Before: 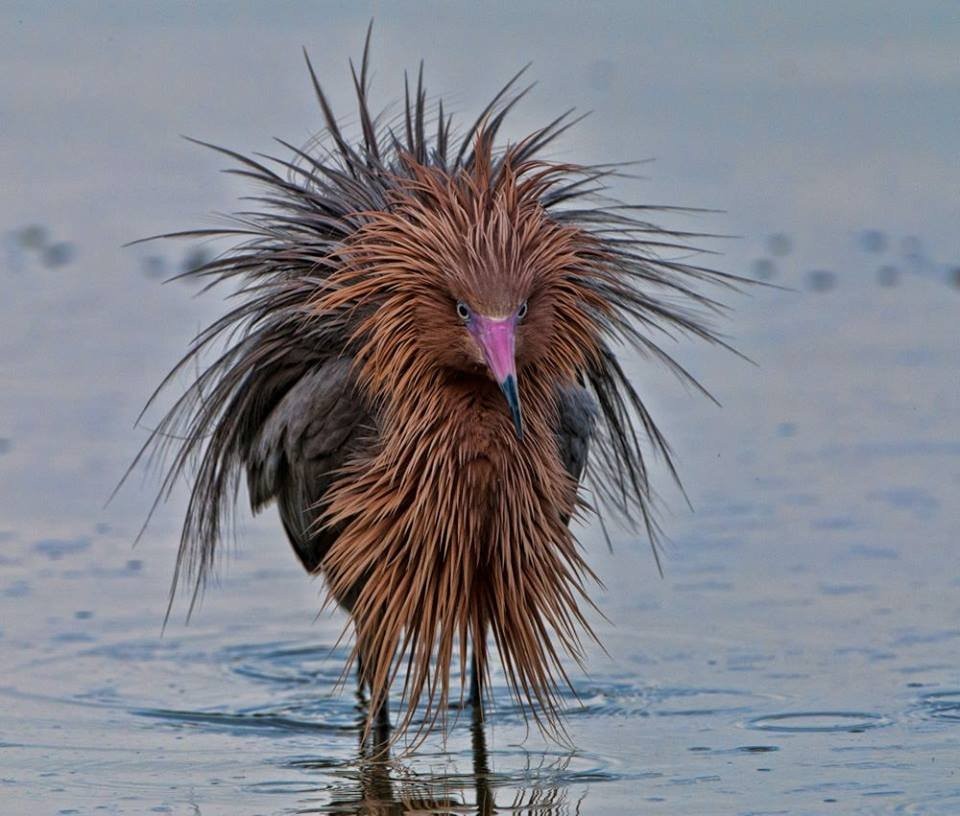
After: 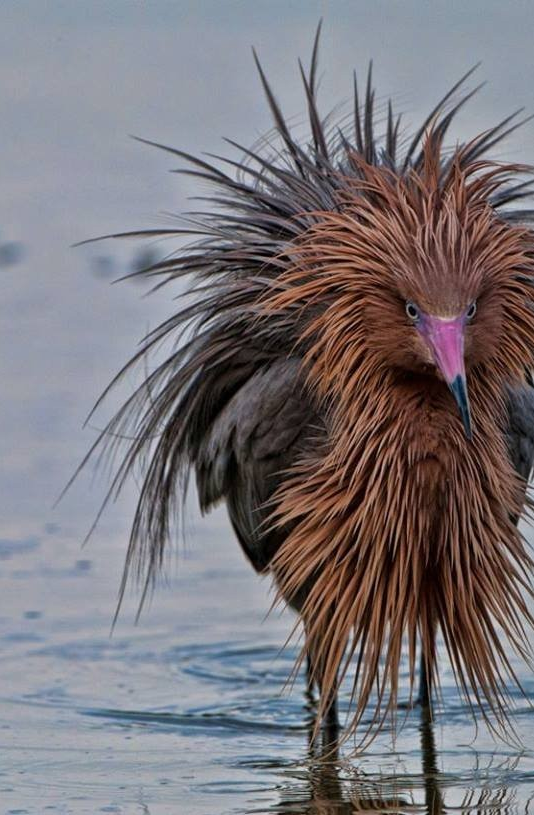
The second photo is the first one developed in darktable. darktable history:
crop: left 5.35%, right 38.952%
